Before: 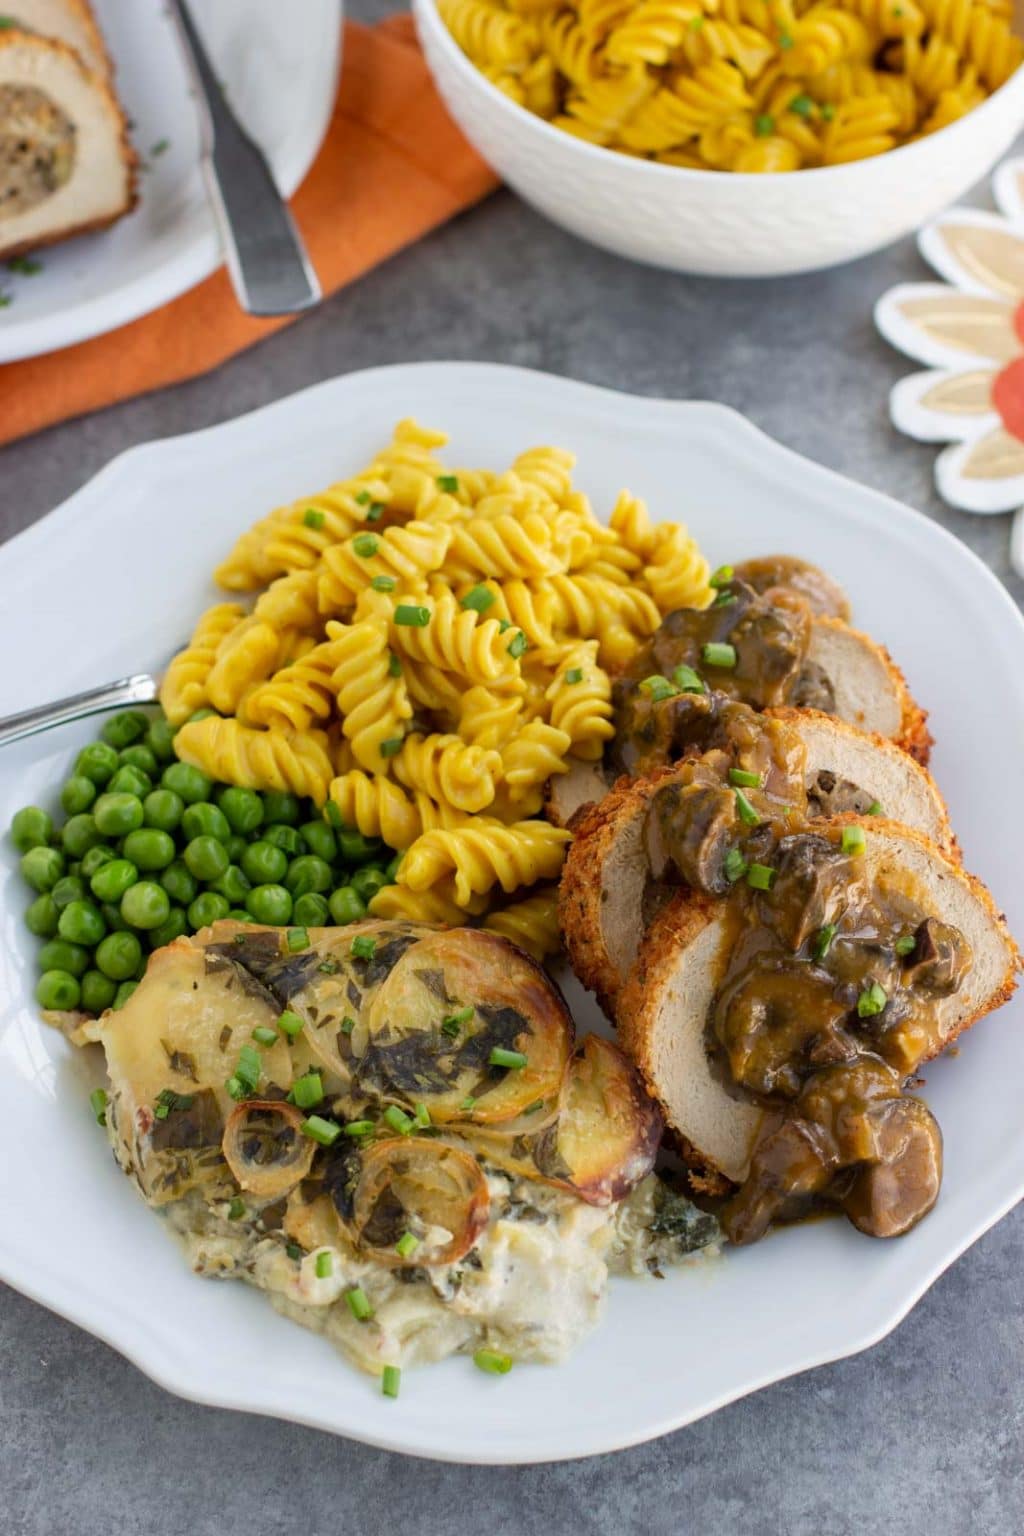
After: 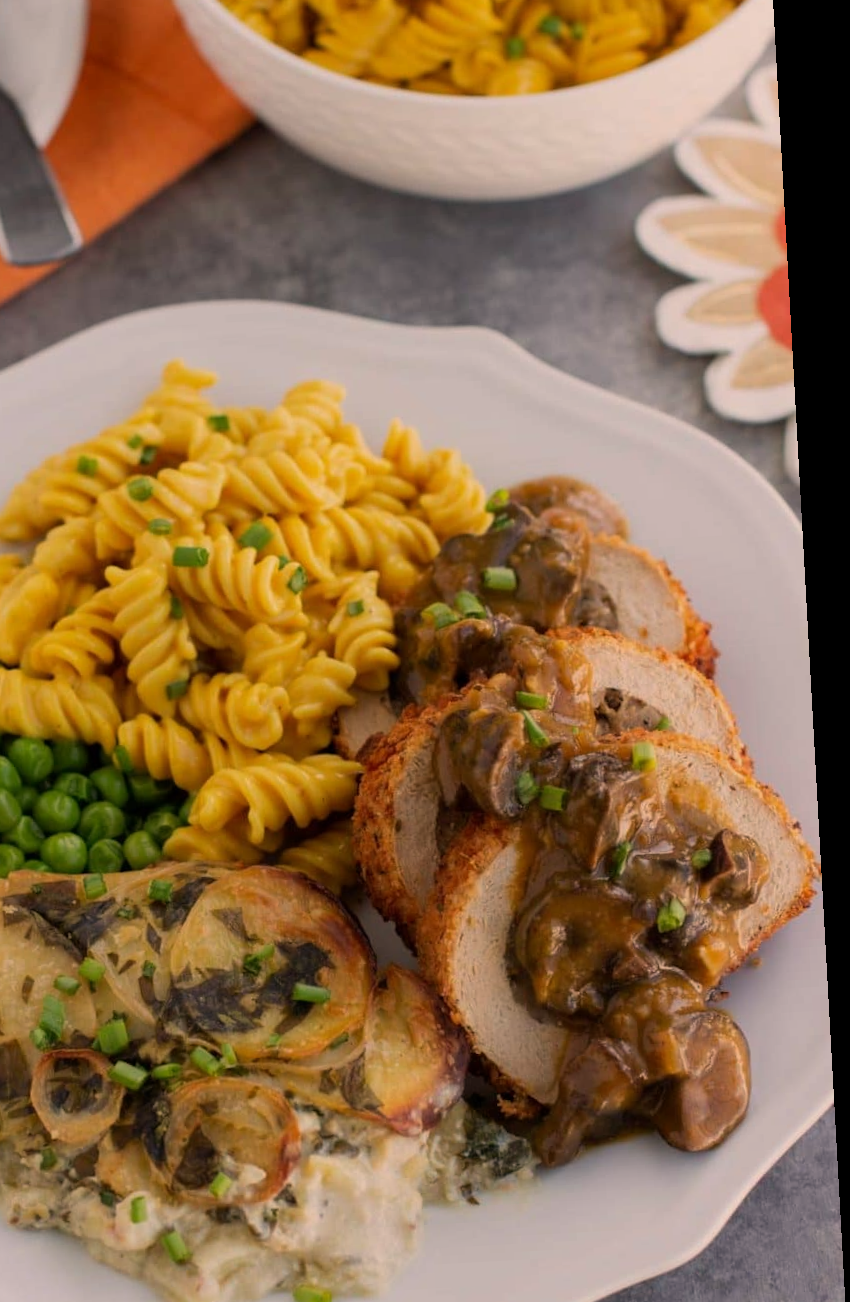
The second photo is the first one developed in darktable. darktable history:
rotate and perspective: rotation -3.18°, automatic cropping off
exposure: exposure -0.582 EV, compensate highlight preservation false
crop: left 23.095%, top 5.827%, bottom 11.854%
white balance: red 1.127, blue 0.943
